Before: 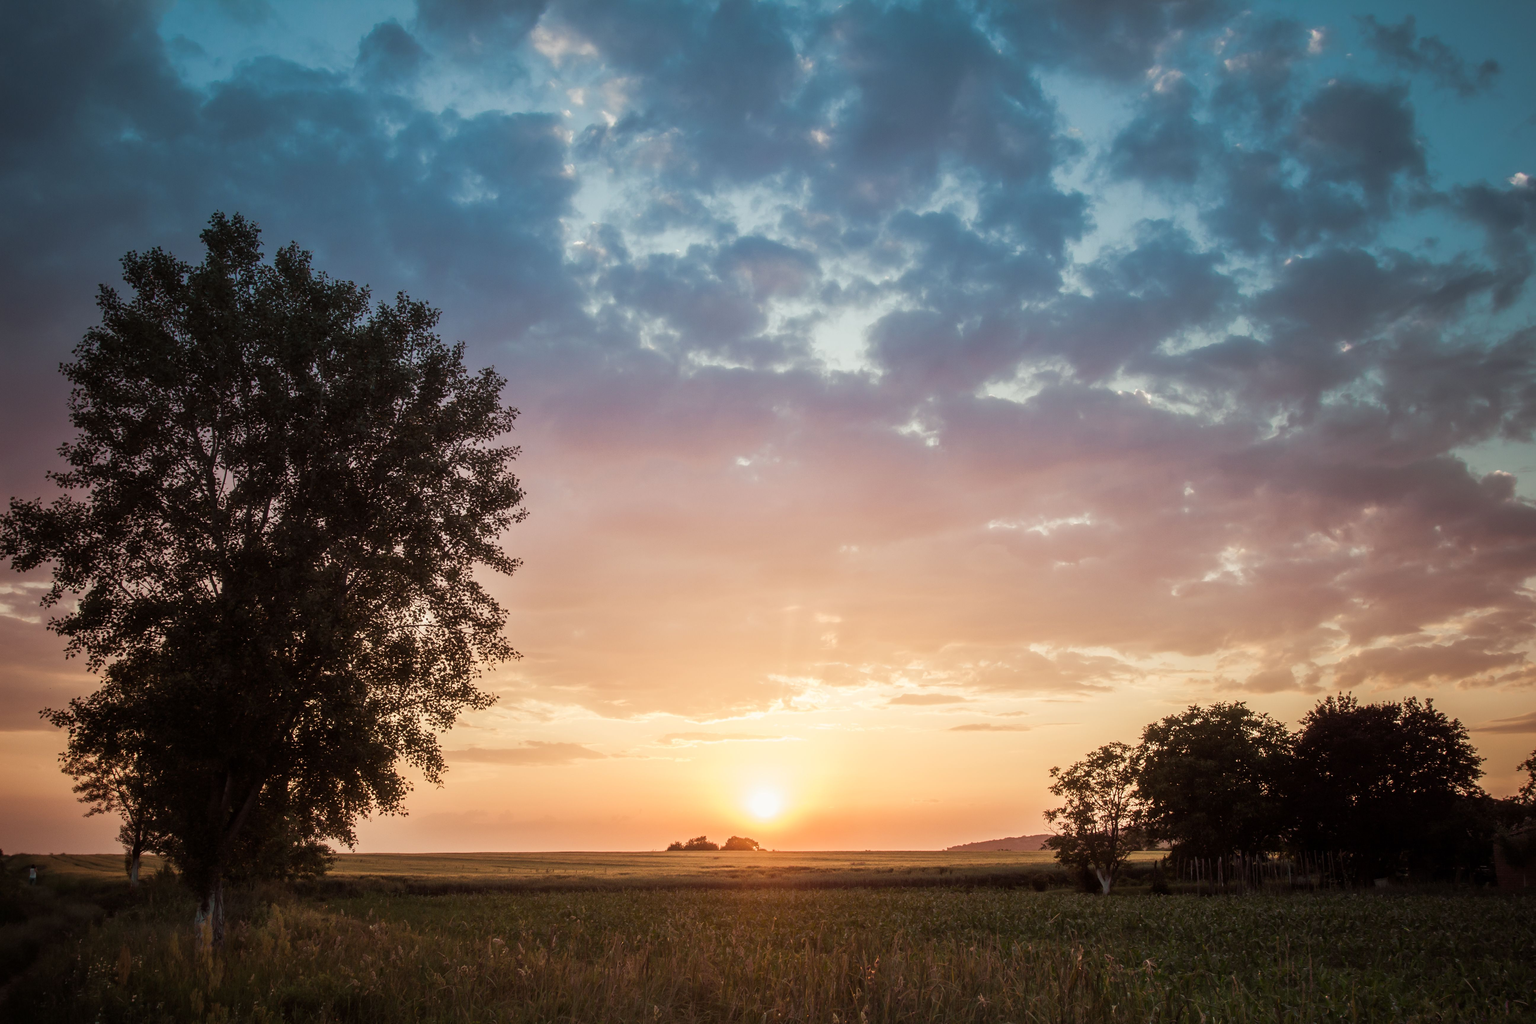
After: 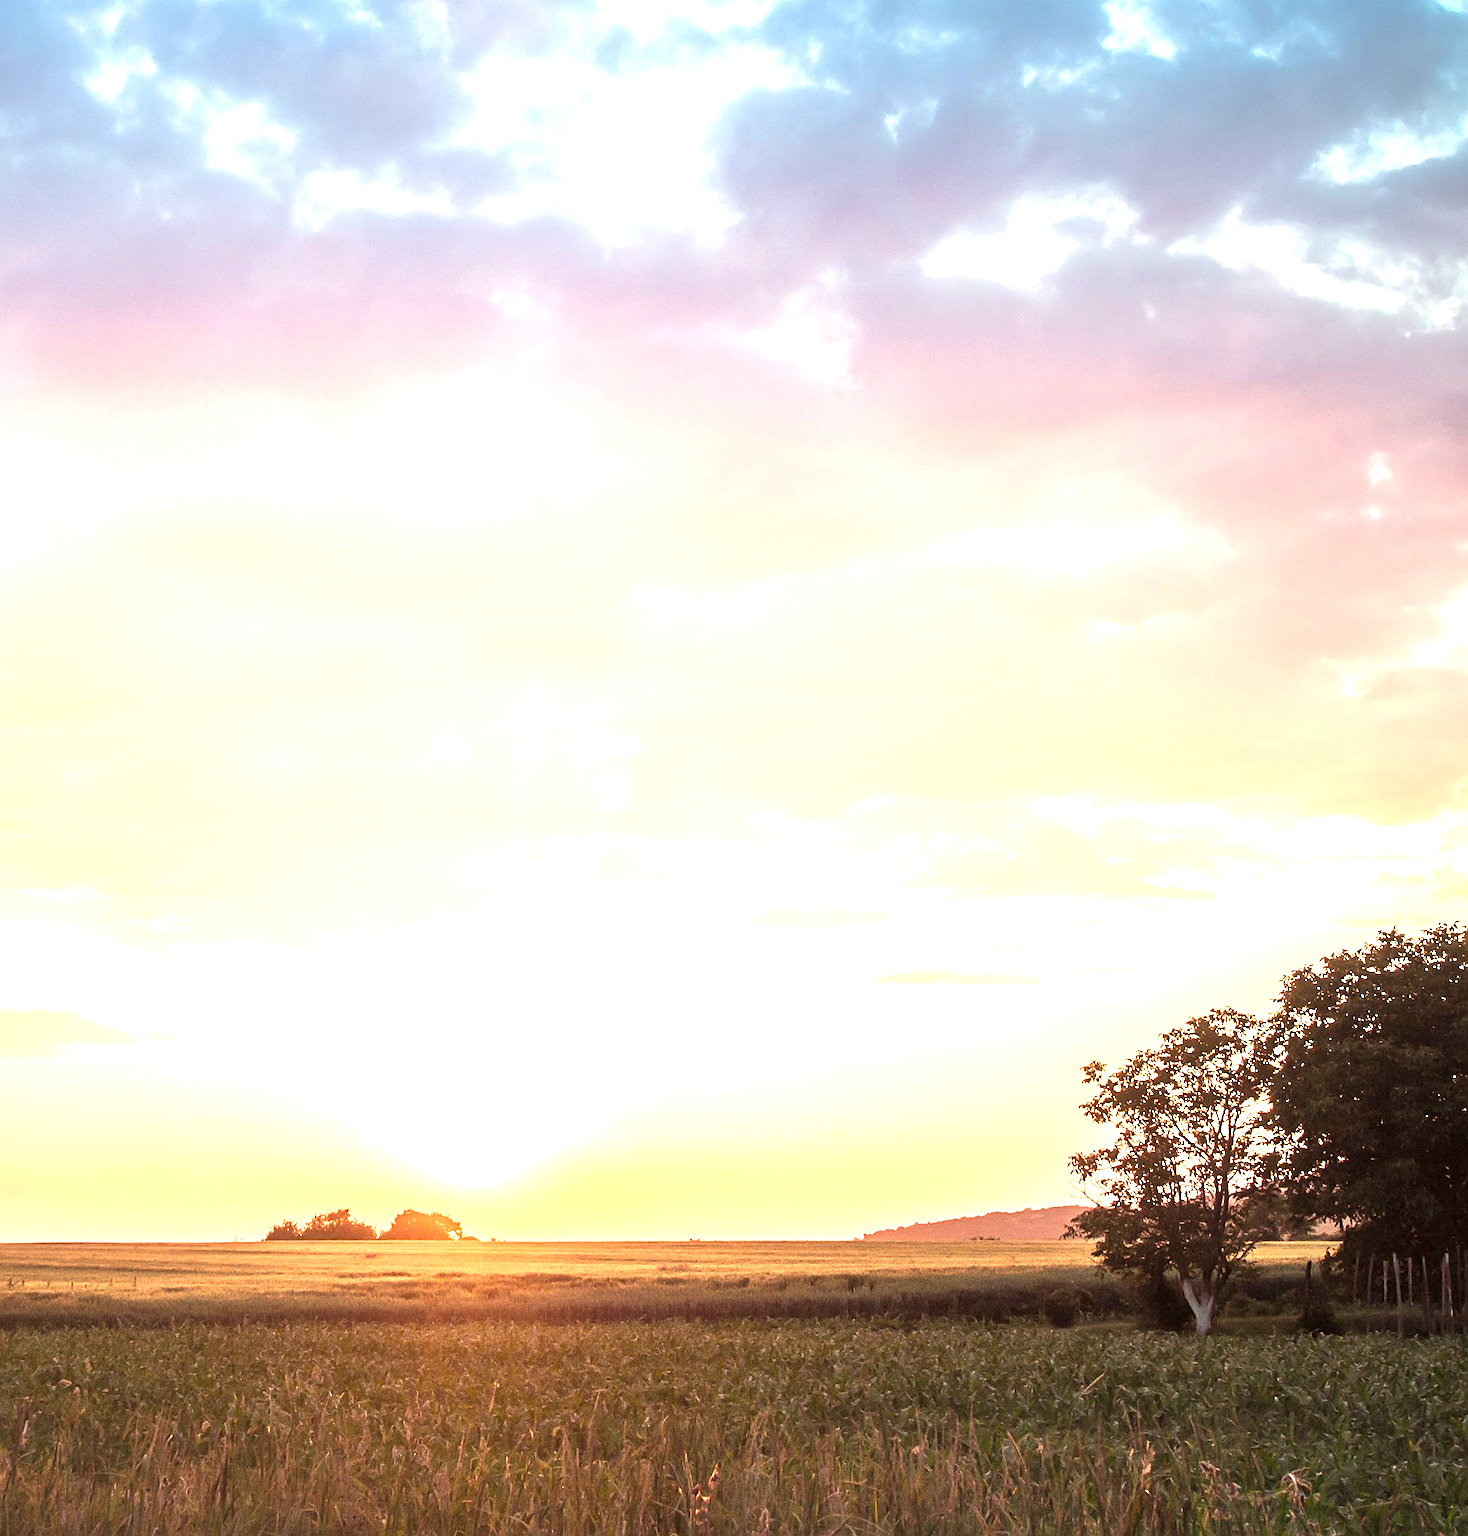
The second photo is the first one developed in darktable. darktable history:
exposure: black level correction 0, exposure 1.529 EV, compensate highlight preservation false
crop: left 35.334%, top 26.345%, right 19.839%, bottom 3.351%
sharpen: on, module defaults
